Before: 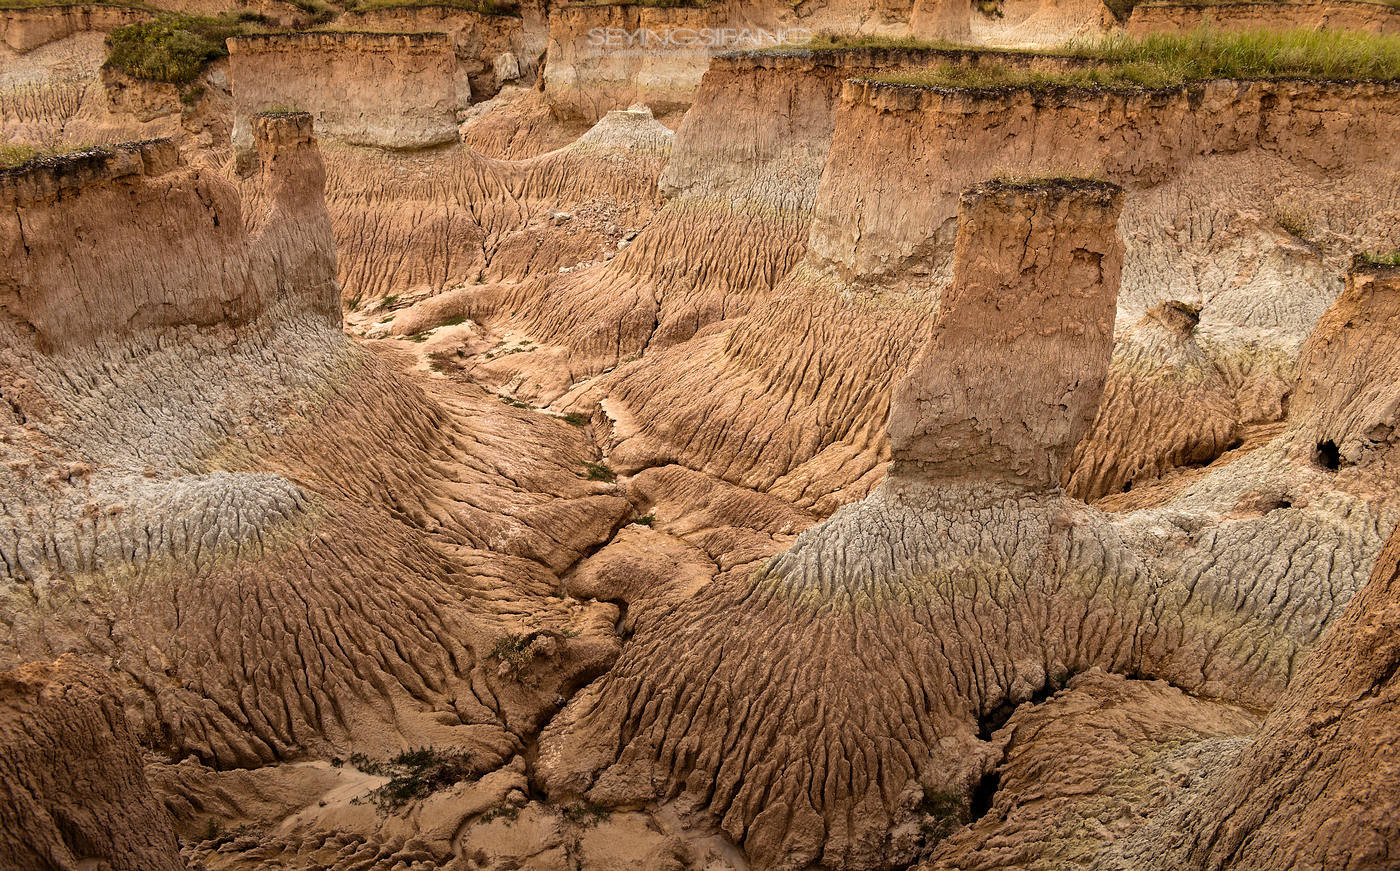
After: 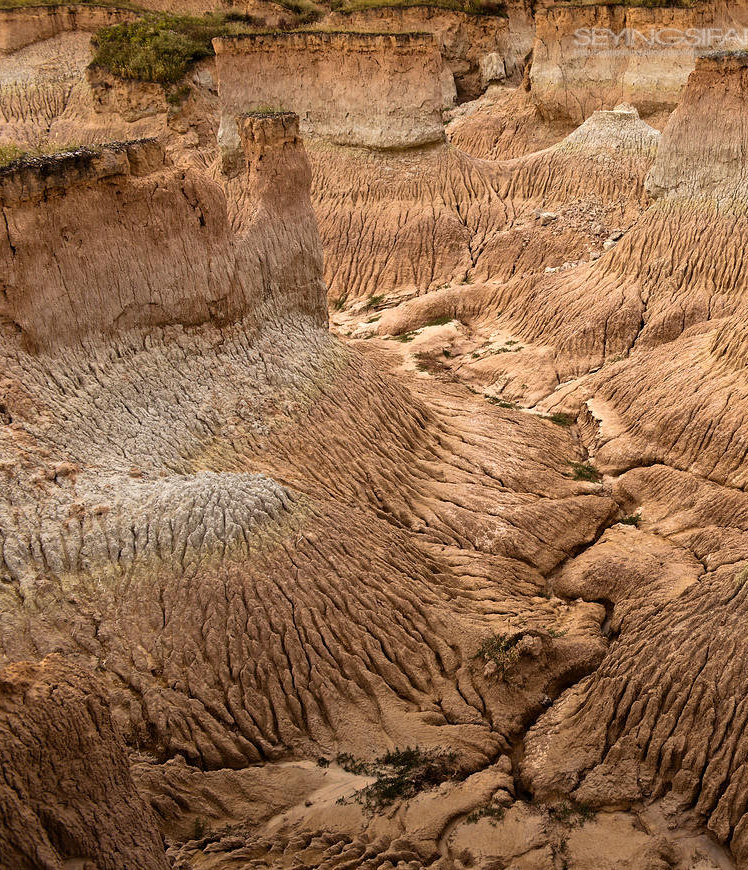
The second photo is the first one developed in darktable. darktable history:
crop: left 1.041%, right 45.208%, bottom 0.08%
